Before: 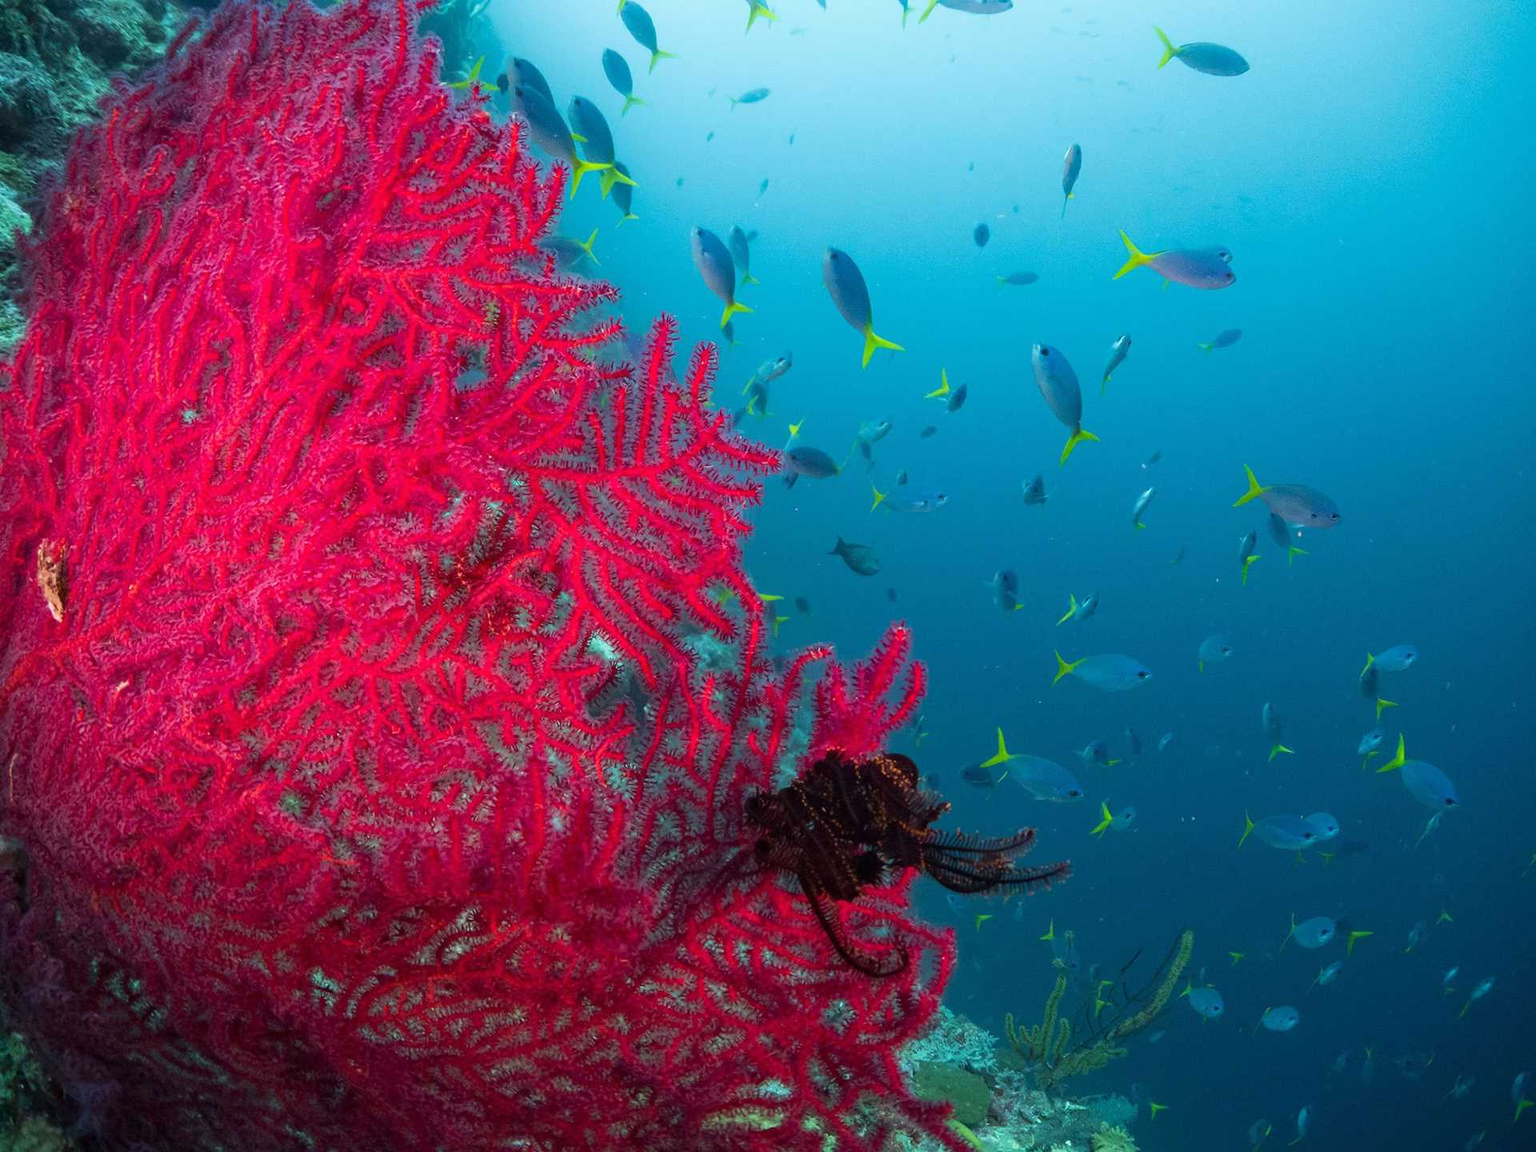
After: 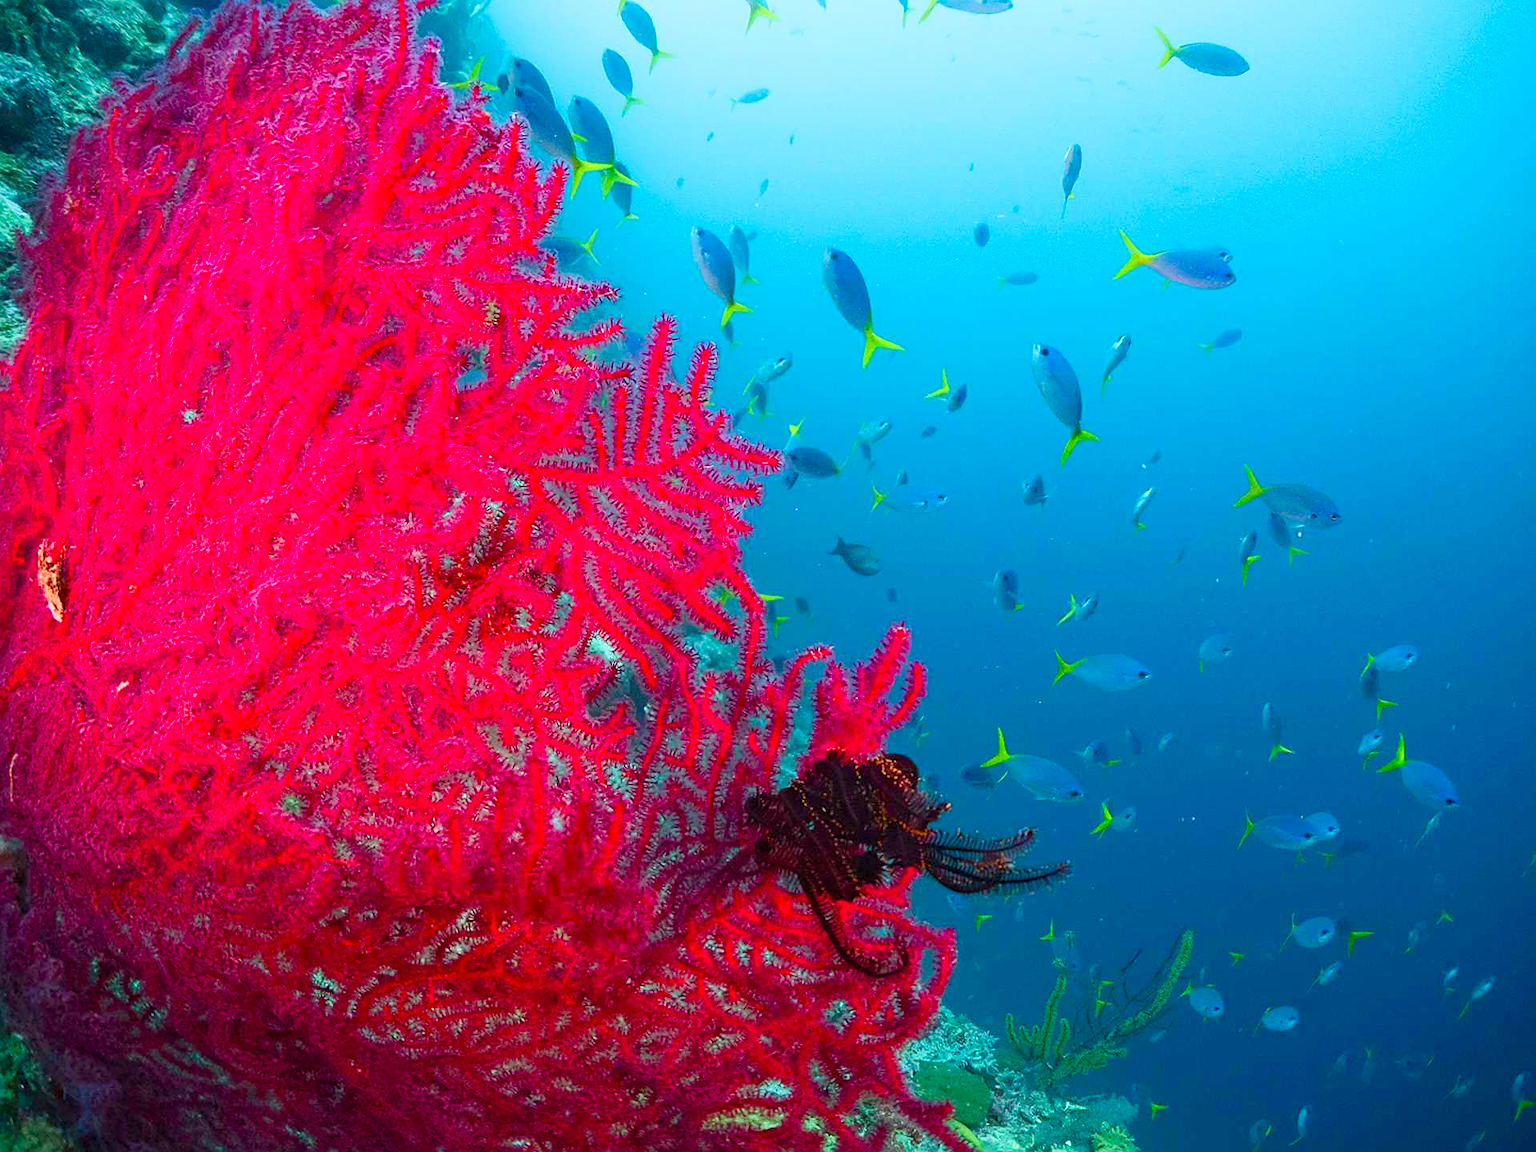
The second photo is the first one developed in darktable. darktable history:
contrast brightness saturation: contrast 0.2, brightness 0.16, saturation 0.22
color balance: output saturation 120%
sharpen: on, module defaults
color balance rgb: shadows lift › chroma 1%, shadows lift › hue 113°, highlights gain › chroma 0.2%, highlights gain › hue 333°, perceptual saturation grading › global saturation 20%, perceptual saturation grading › highlights -50%, perceptual saturation grading › shadows 25%, contrast -10%
